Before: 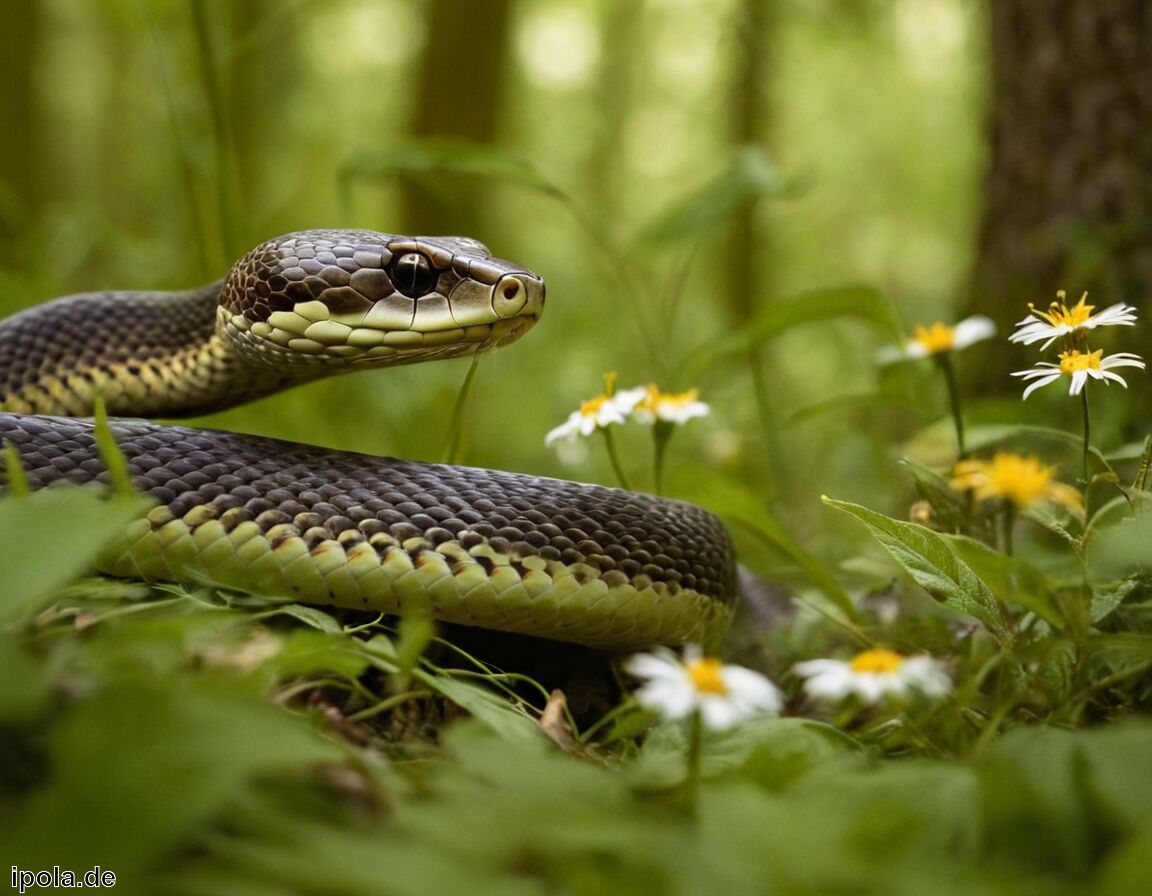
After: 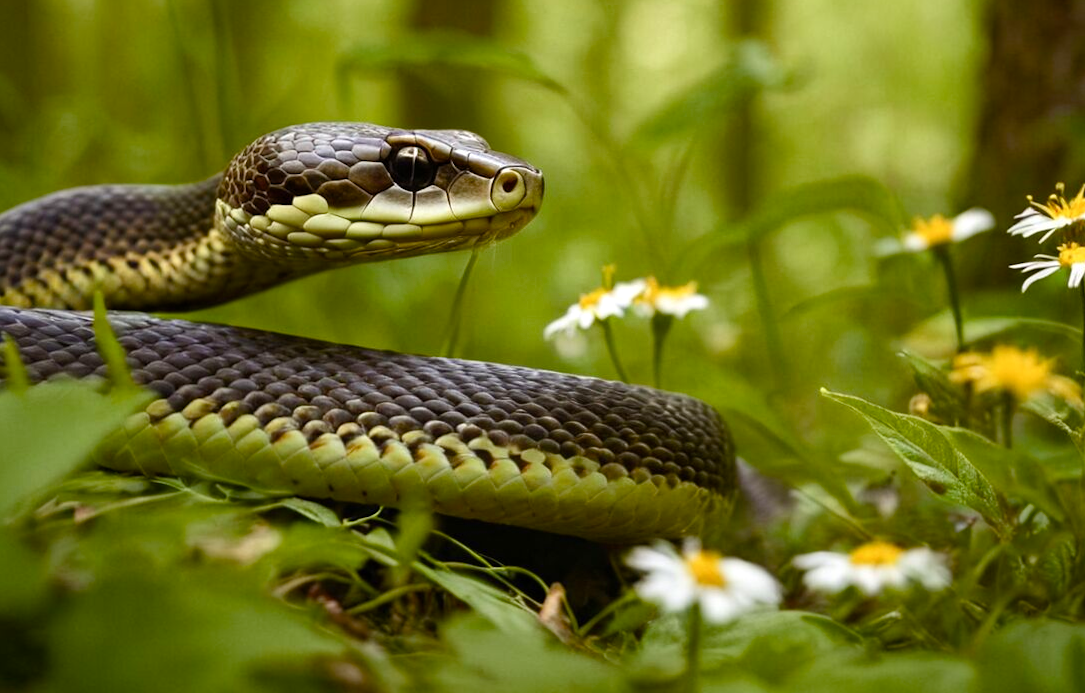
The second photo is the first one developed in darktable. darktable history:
crop and rotate: angle 0.079°, top 11.877%, right 5.598%, bottom 10.605%
color balance rgb: shadows lift › luminance -9.091%, highlights gain › luminance 14.856%, perceptual saturation grading › global saturation 20%, perceptual saturation grading › highlights -24.93%, perceptual saturation grading › shadows 25.676%, global vibrance 9.638%
